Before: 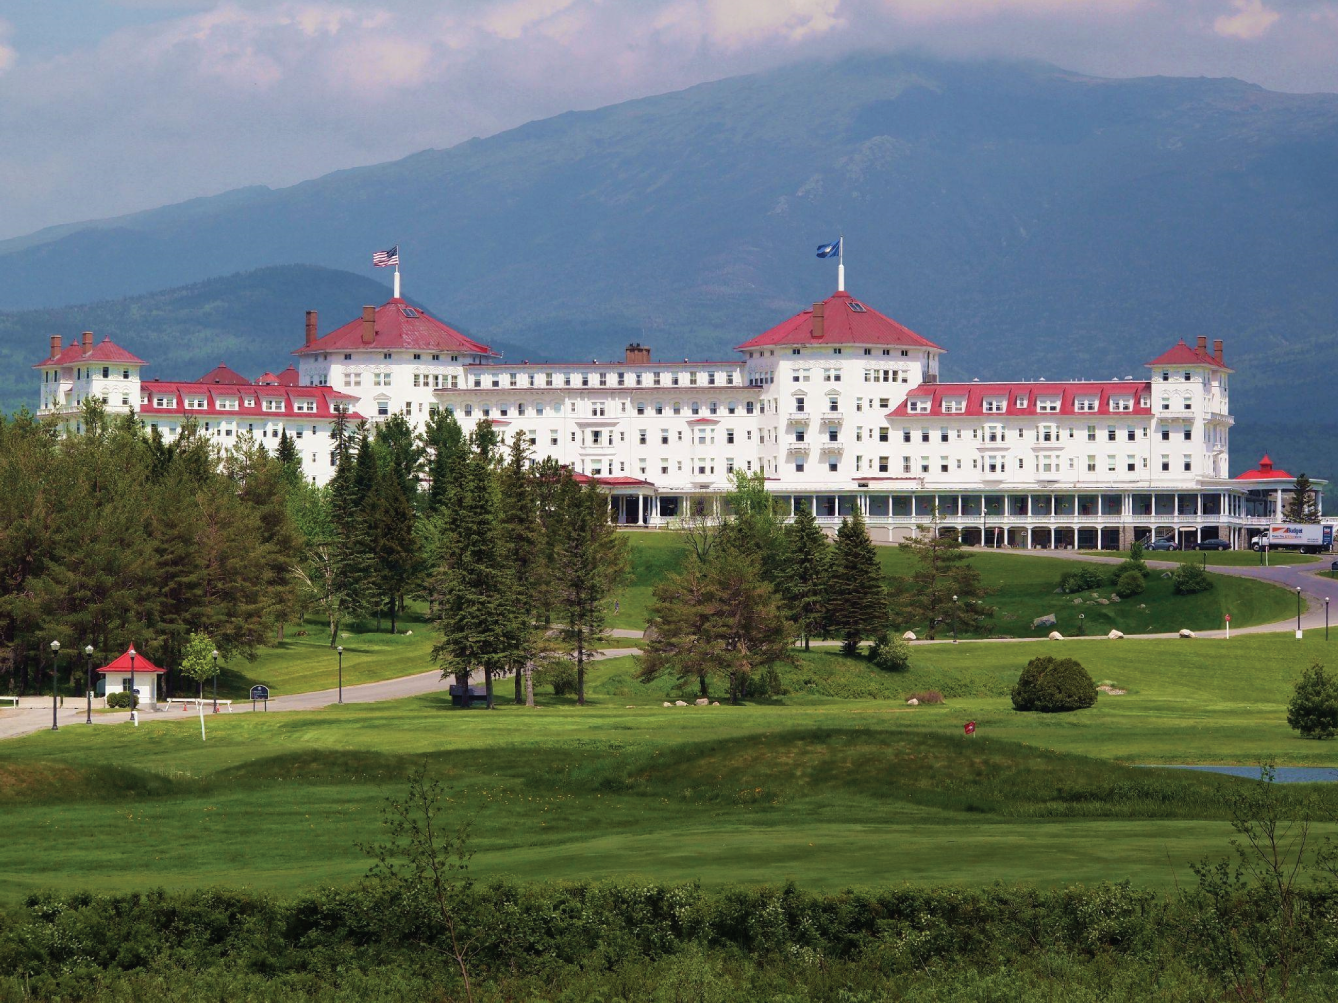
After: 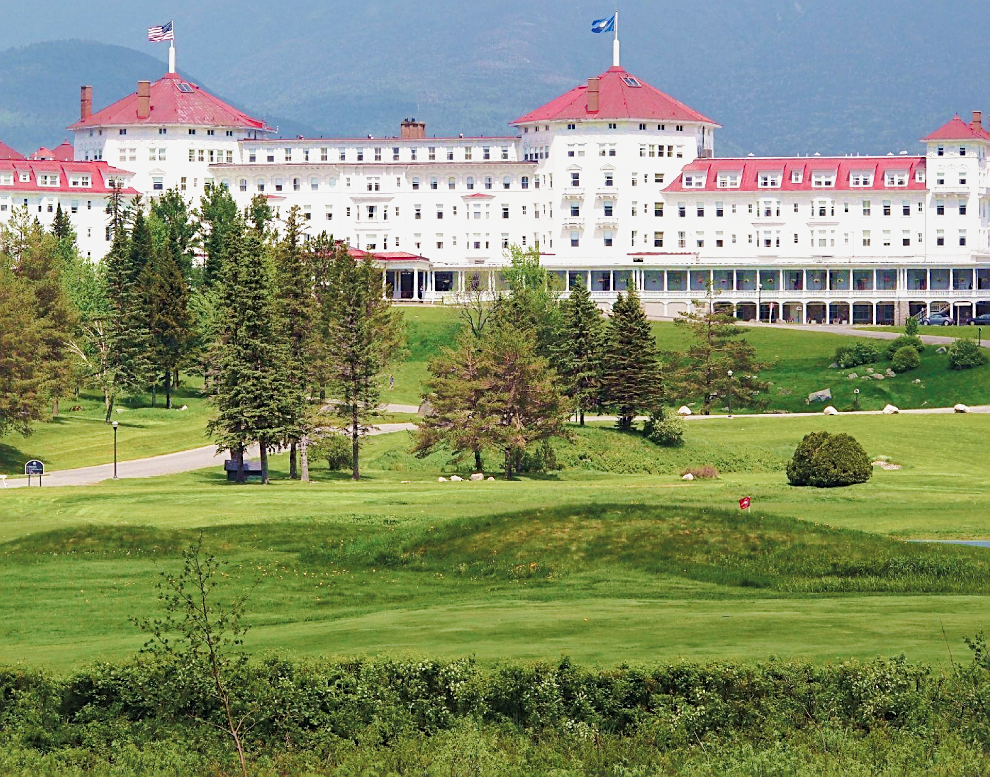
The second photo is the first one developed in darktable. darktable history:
exposure: black level correction 0.001, exposure 0.191 EV, compensate exposure bias true, compensate highlight preservation false
shadows and highlights: on, module defaults
base curve: curves: ch0 [(0, 0) (0.025, 0.046) (0.112, 0.277) (0.467, 0.74) (0.814, 0.929) (1, 0.942)], preserve colors none
sharpen: on, module defaults
crop: left 16.827%, top 22.436%, right 9.119%
